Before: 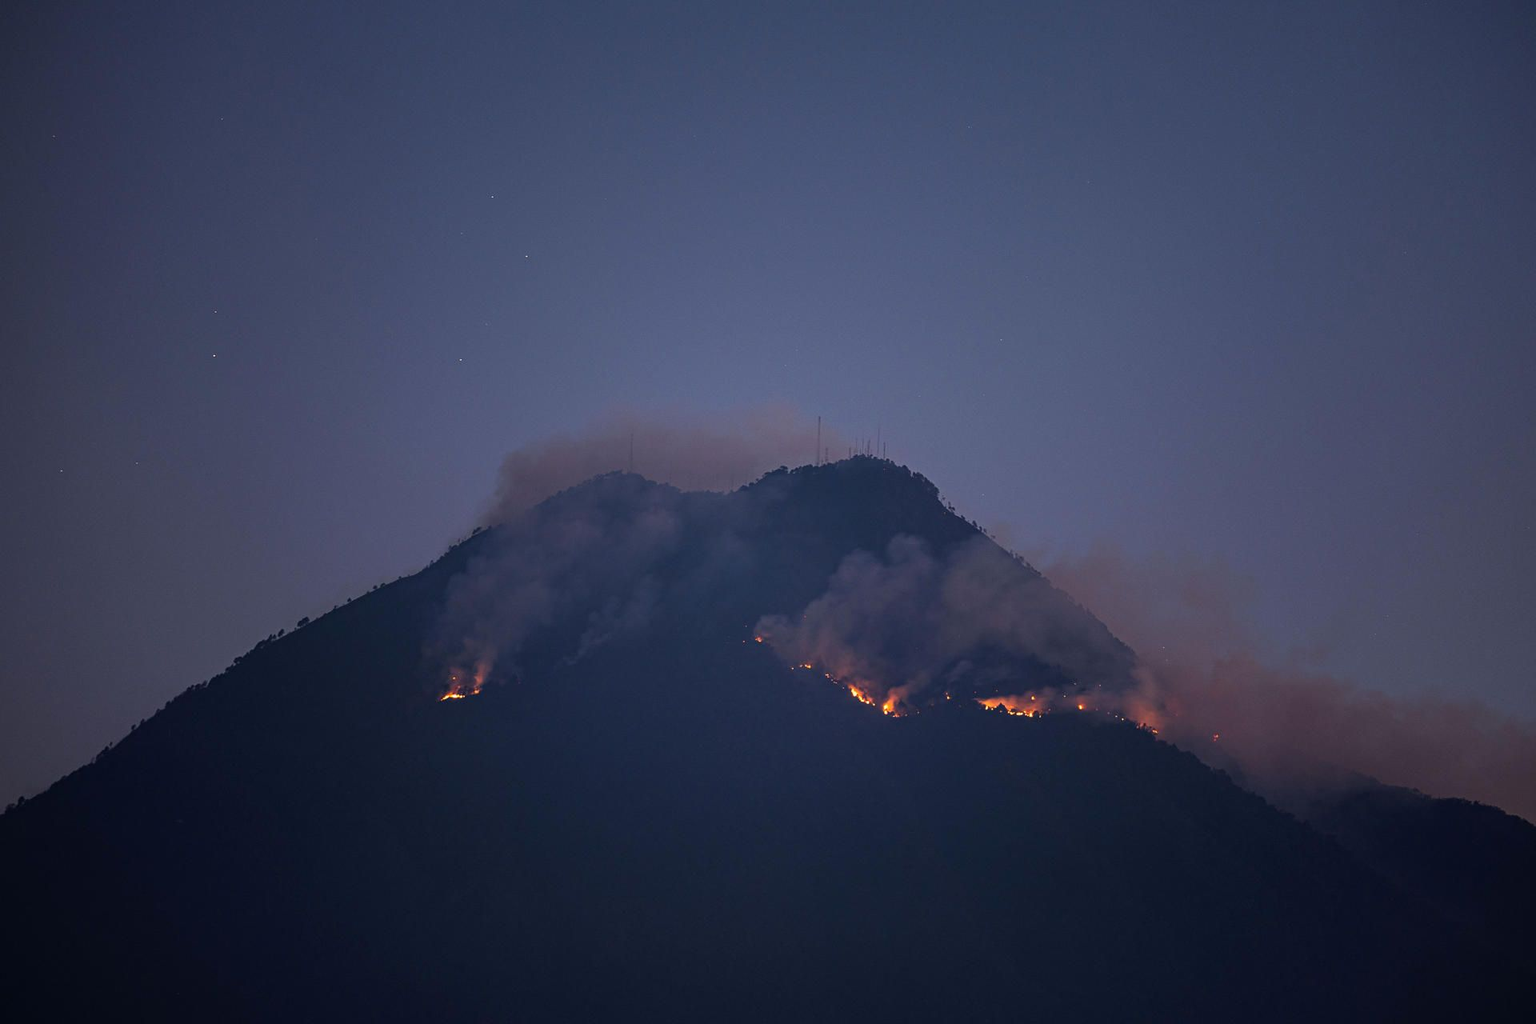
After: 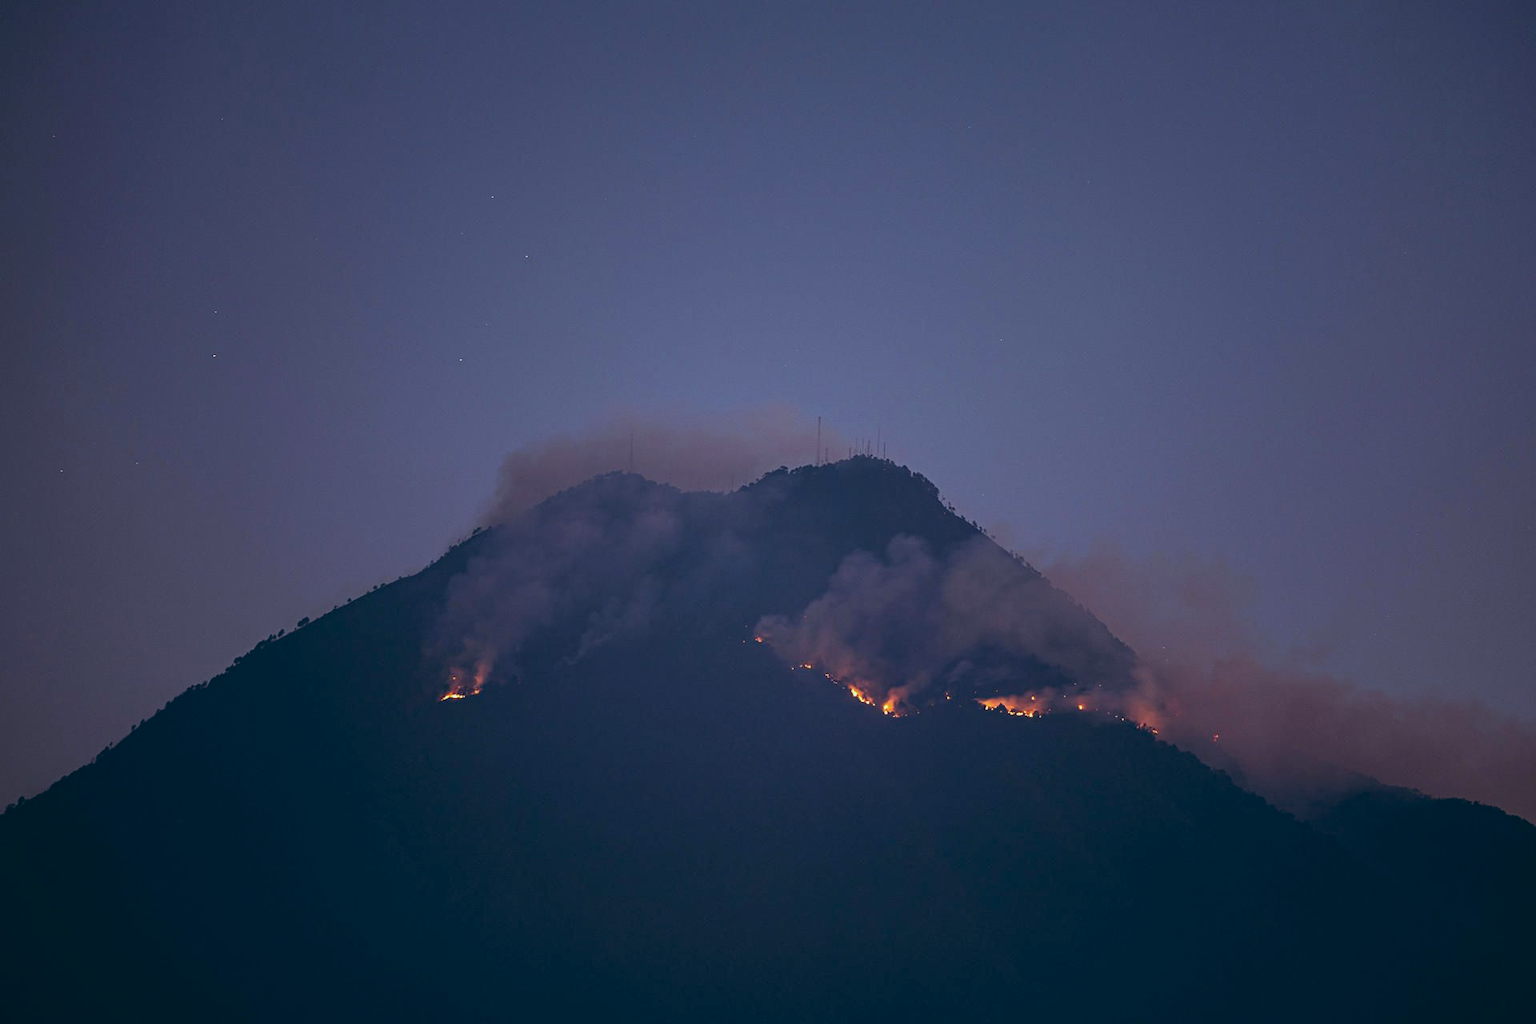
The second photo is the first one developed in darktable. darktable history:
tone equalizer: -8 EV 0.06 EV, smoothing diameter 25%, edges refinement/feathering 10, preserve details guided filter
color balance: lift [1.003, 0.993, 1.001, 1.007], gamma [1.018, 1.072, 0.959, 0.928], gain [0.974, 0.873, 1.031, 1.127]
